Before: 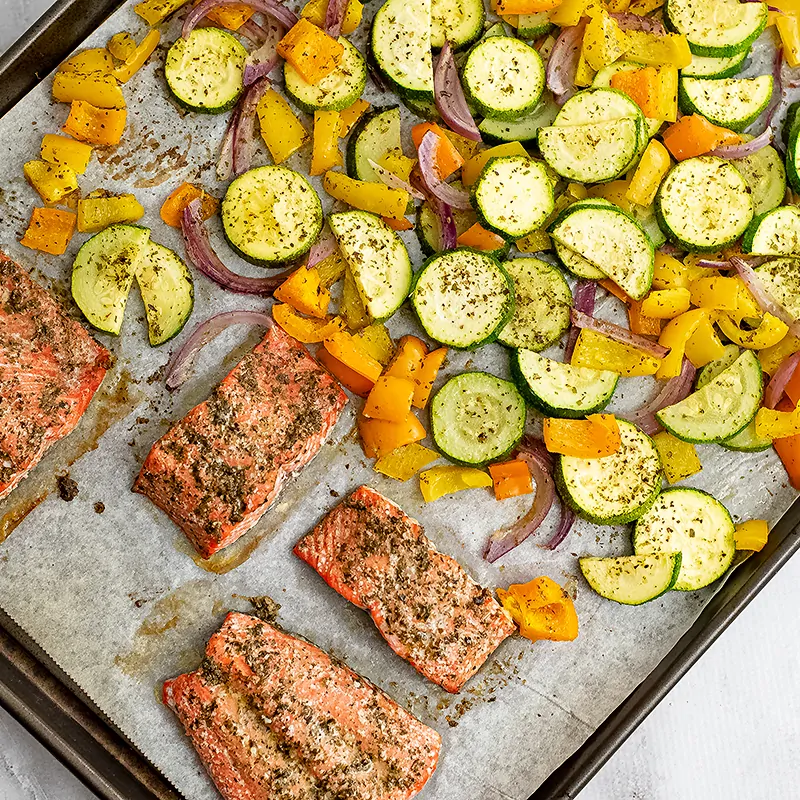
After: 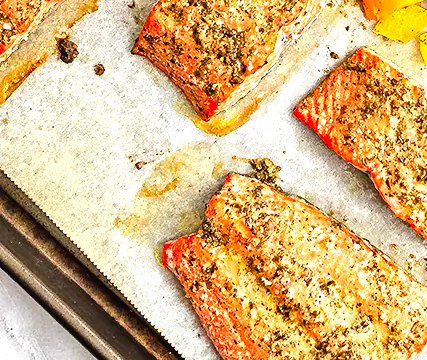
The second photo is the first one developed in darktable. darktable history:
exposure: black level correction 0, exposure 0.7 EV, compensate exposure bias true, compensate highlight preservation false
contrast brightness saturation: contrast 0.07, brightness 0.18, saturation 0.4
crop and rotate: top 54.778%, right 46.61%, bottom 0.159%
tone equalizer: -8 EV -0.417 EV, -7 EV -0.389 EV, -6 EV -0.333 EV, -5 EV -0.222 EV, -3 EV 0.222 EV, -2 EV 0.333 EV, -1 EV 0.389 EV, +0 EV 0.417 EV, edges refinement/feathering 500, mask exposure compensation -1.57 EV, preserve details no
